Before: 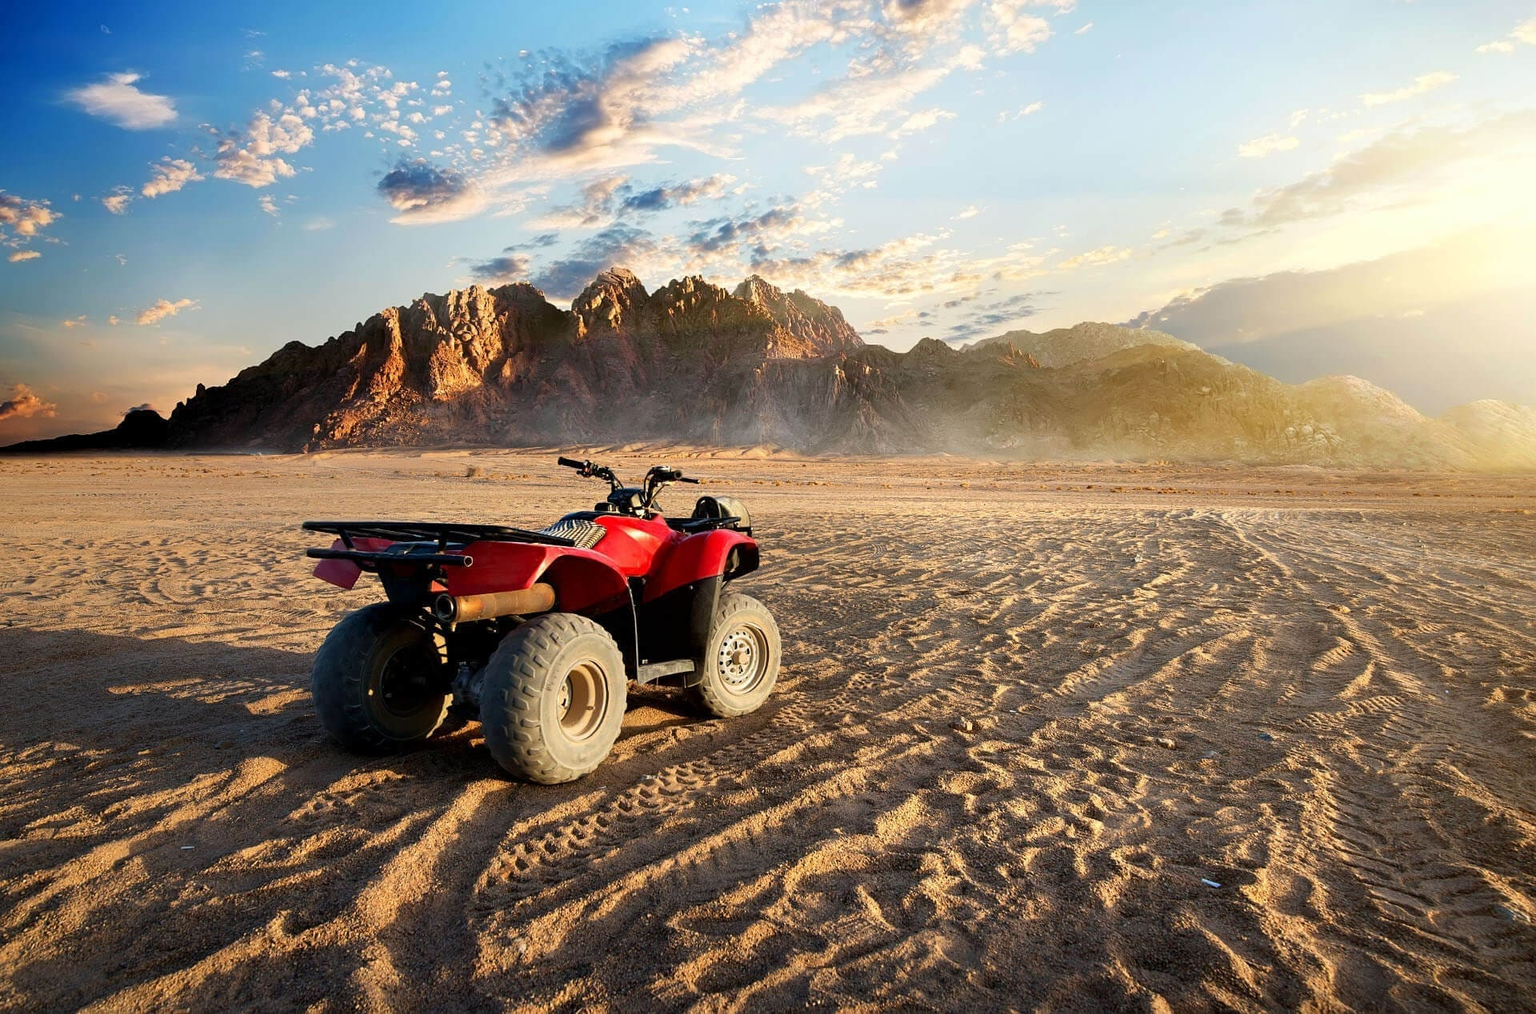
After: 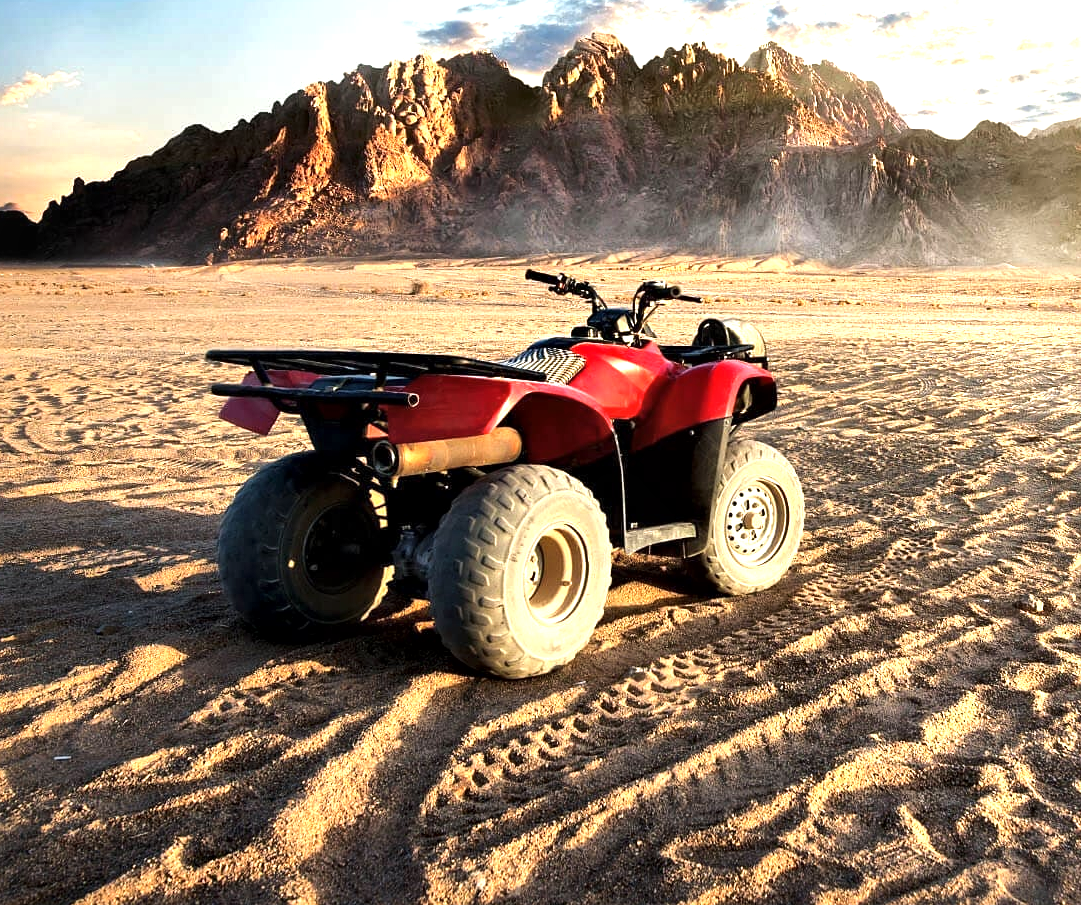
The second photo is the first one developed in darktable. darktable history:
exposure: black level correction -0.002, exposure 0.54 EV, compensate highlight preservation false
crop: left 8.966%, top 23.852%, right 34.699%, bottom 4.703%
local contrast: mode bilateral grid, contrast 25, coarseness 47, detail 151%, midtone range 0.2
tone equalizer: -8 EV -0.417 EV, -7 EV -0.389 EV, -6 EV -0.333 EV, -5 EV -0.222 EV, -3 EV 0.222 EV, -2 EV 0.333 EV, -1 EV 0.389 EV, +0 EV 0.417 EV, edges refinement/feathering 500, mask exposure compensation -1.57 EV, preserve details no
